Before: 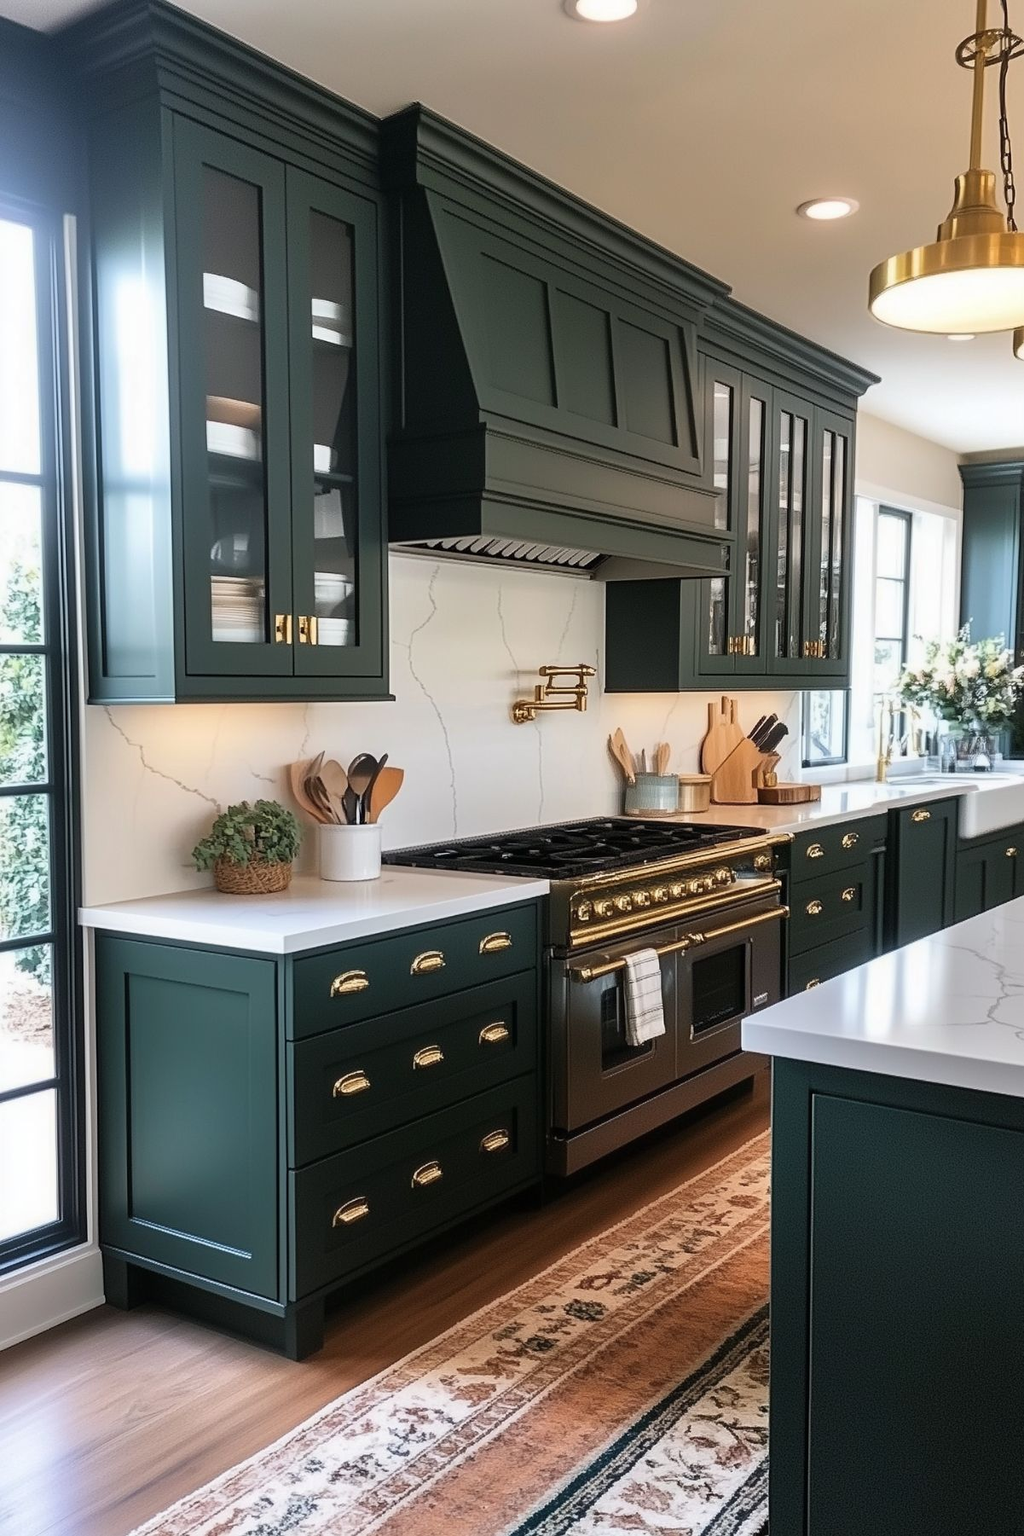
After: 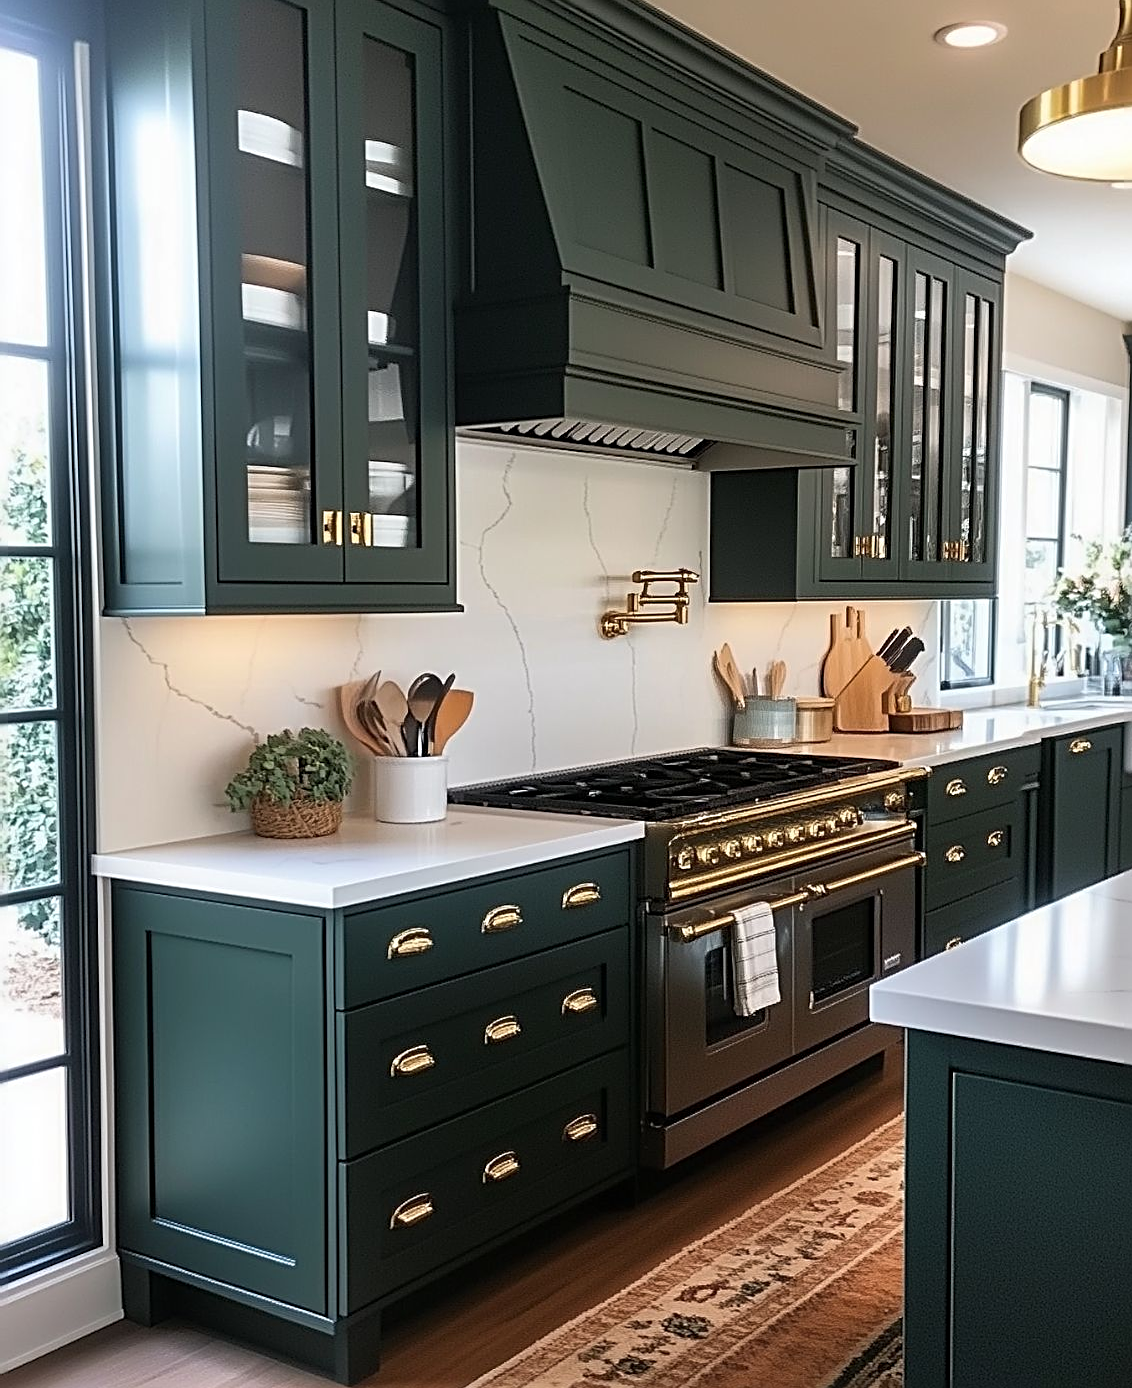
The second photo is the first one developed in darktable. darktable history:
crop and rotate: angle 0.03°, top 11.643%, right 5.651%, bottom 11.189%
sharpen: radius 3.119
